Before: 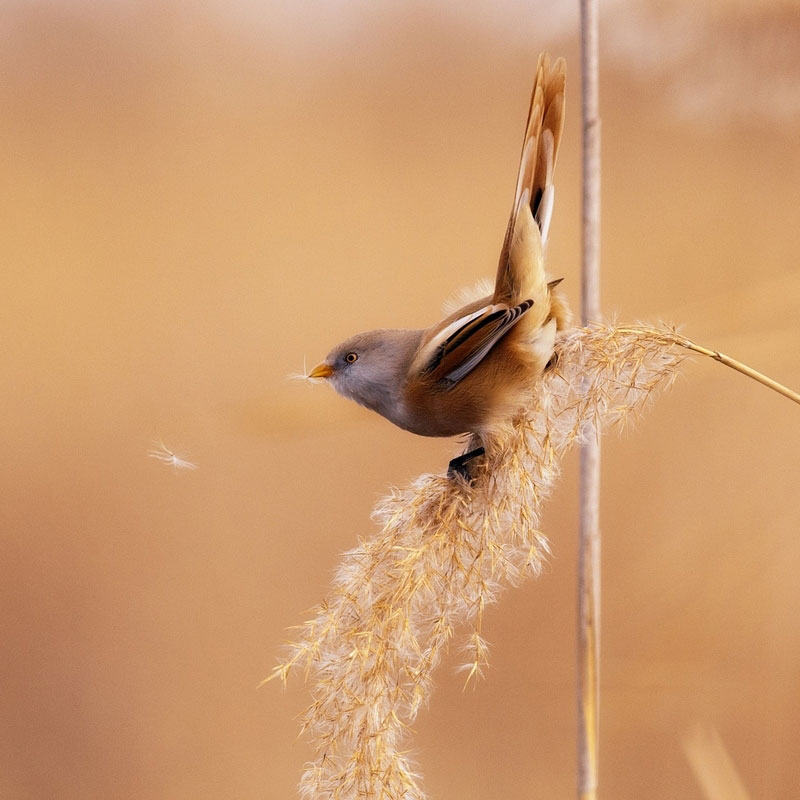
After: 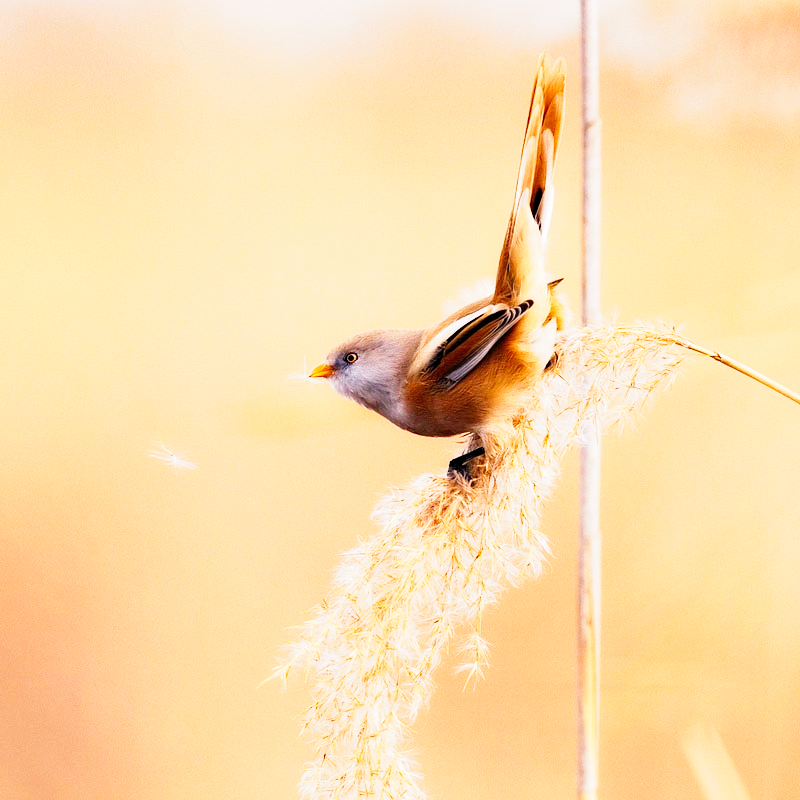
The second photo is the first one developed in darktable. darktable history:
tone curve: curves: ch0 [(0, 0) (0.003, 0.003) (0.011, 0.012) (0.025, 0.027) (0.044, 0.048) (0.069, 0.074) (0.1, 0.117) (0.136, 0.177) (0.177, 0.246) (0.224, 0.324) (0.277, 0.422) (0.335, 0.531) (0.399, 0.633) (0.468, 0.733) (0.543, 0.824) (0.623, 0.895) (0.709, 0.938) (0.801, 0.961) (0.898, 0.98) (1, 1)], preserve colors none
haze removal: compatibility mode true, adaptive false
